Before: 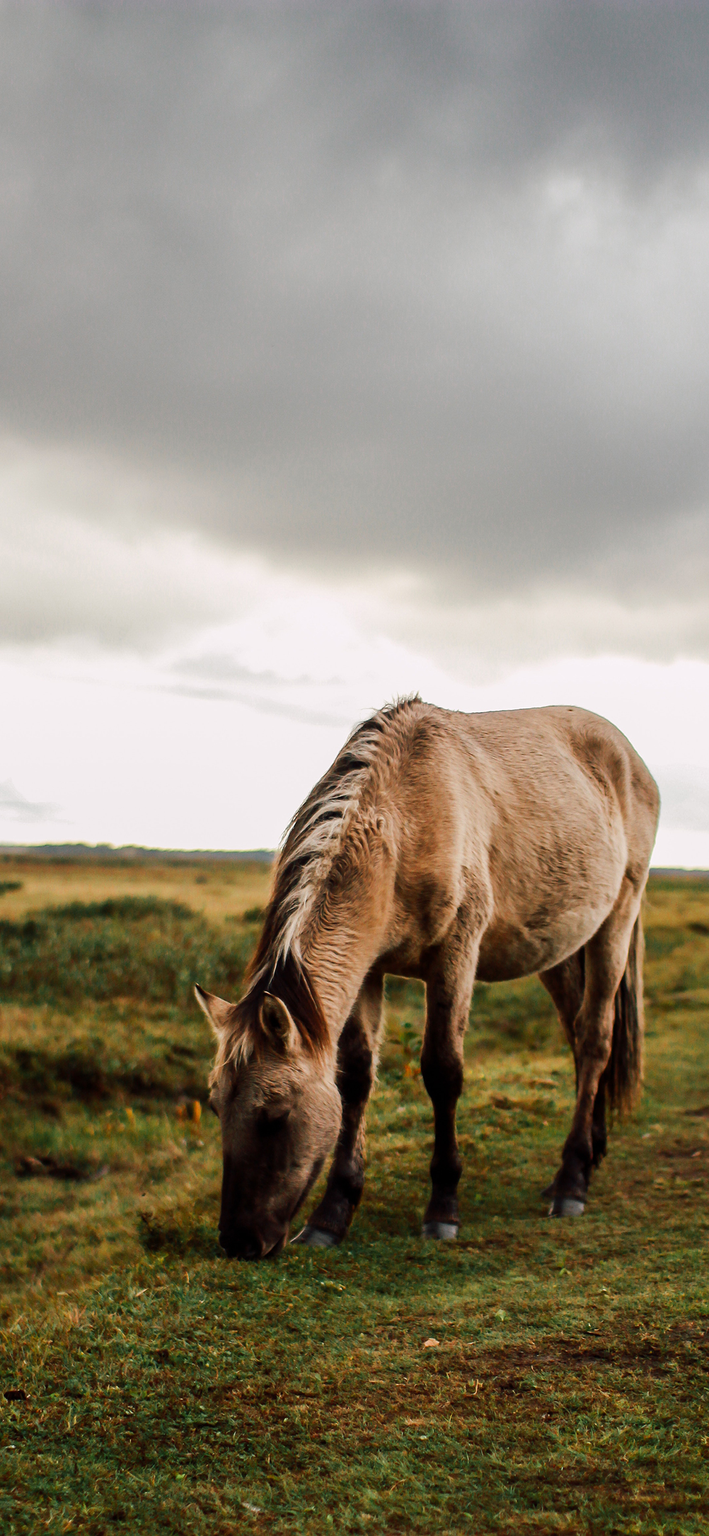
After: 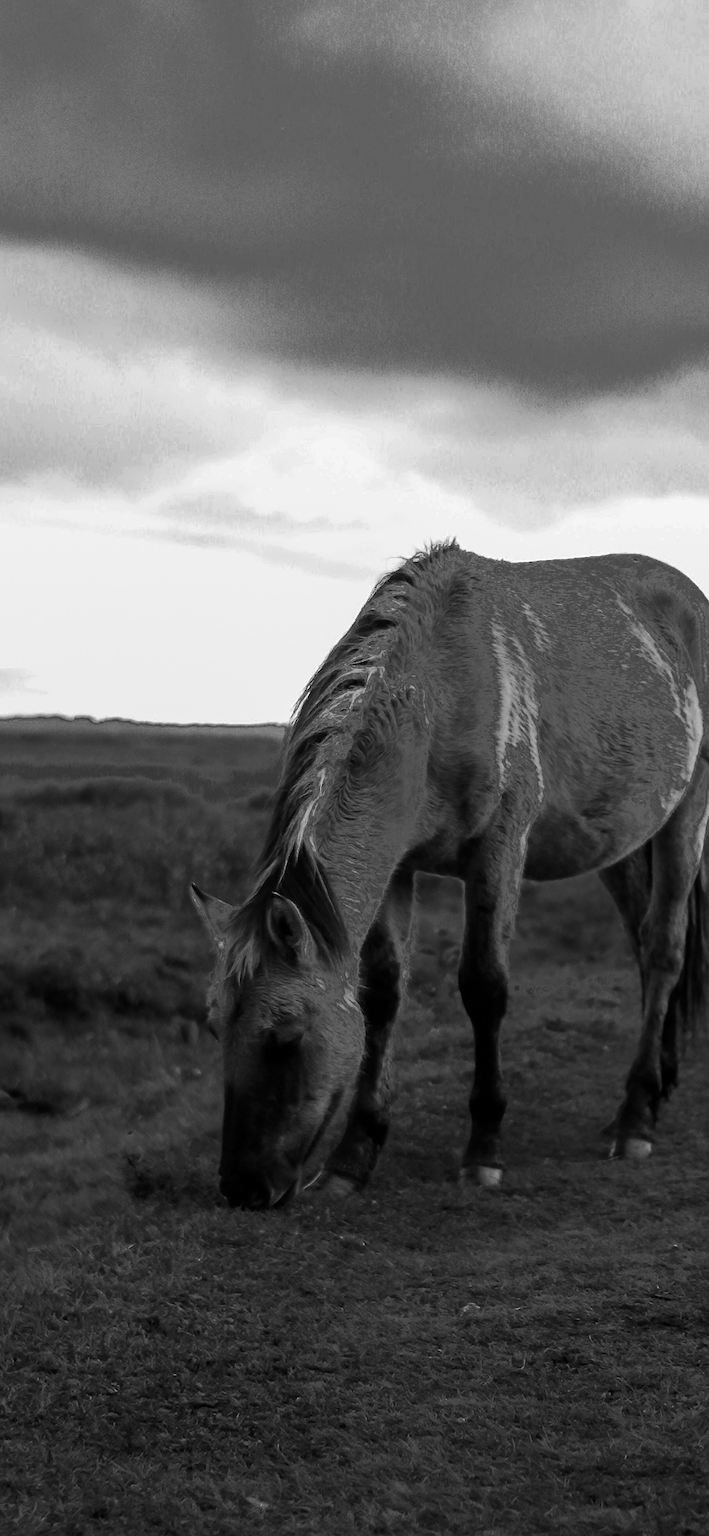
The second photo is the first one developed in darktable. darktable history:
fill light: exposure -0.73 EV, center 0.69, width 2.2
color zones: curves: ch0 [(0.287, 0.048) (0.493, 0.484) (0.737, 0.816)]; ch1 [(0, 0) (0.143, 0) (0.286, 0) (0.429, 0) (0.571, 0) (0.714, 0) (0.857, 0)]
crop and rotate: left 4.842%, top 15.51%, right 10.668%
